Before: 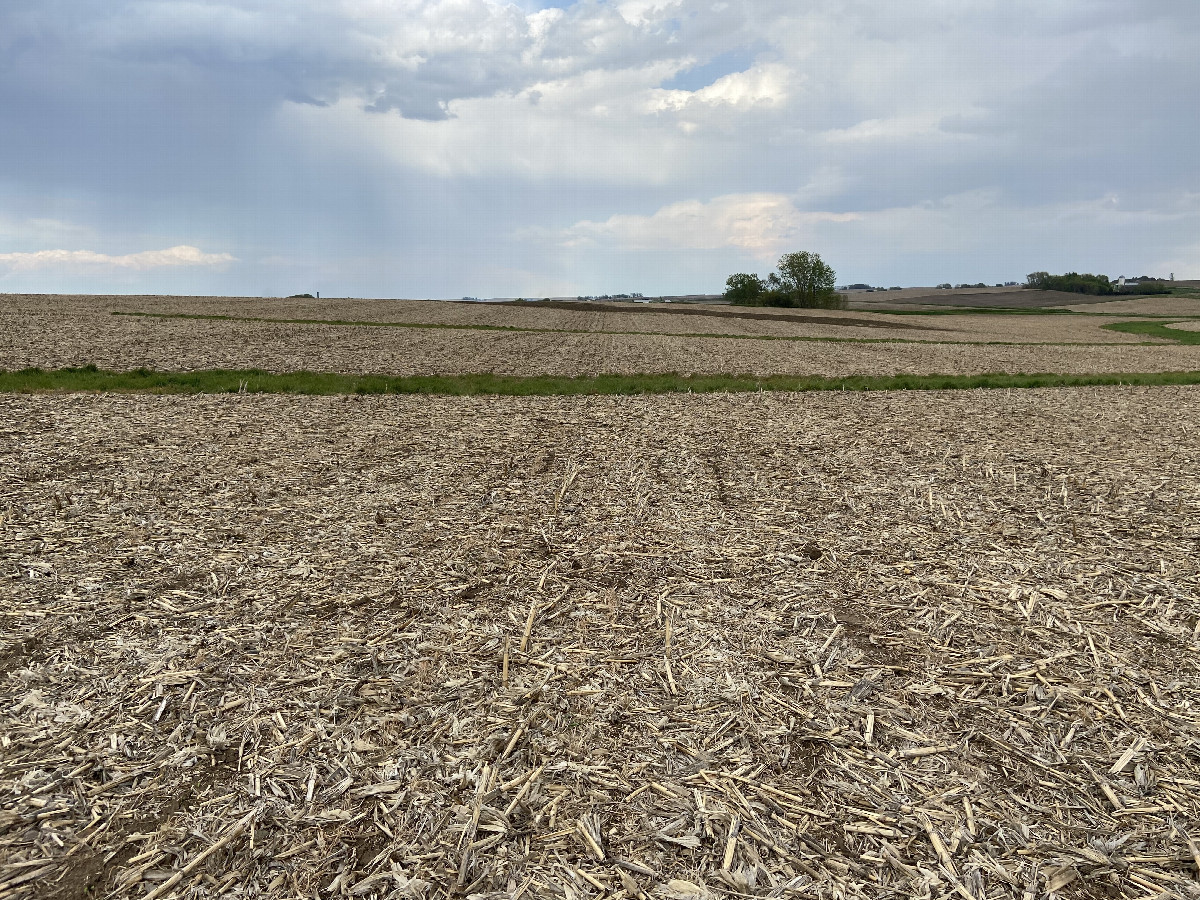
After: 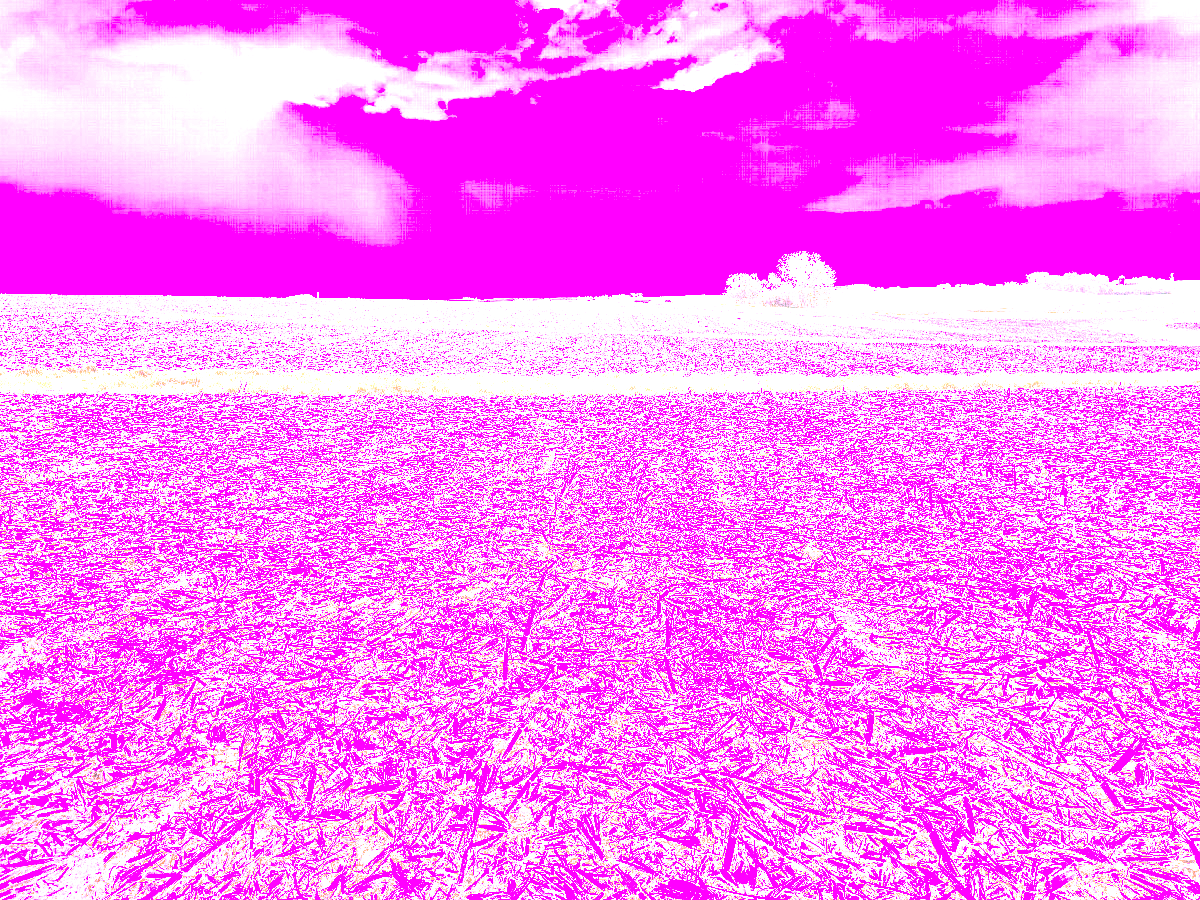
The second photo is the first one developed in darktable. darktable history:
tone equalizer: -8 EV -0.417 EV, -7 EV -0.389 EV, -6 EV -0.333 EV, -5 EV -0.222 EV, -3 EV 0.222 EV, -2 EV 0.333 EV, -1 EV 0.389 EV, +0 EV 0.417 EV, edges refinement/feathering 500, mask exposure compensation -1.57 EV, preserve details no
local contrast: on, module defaults
white balance: red 8, blue 8
